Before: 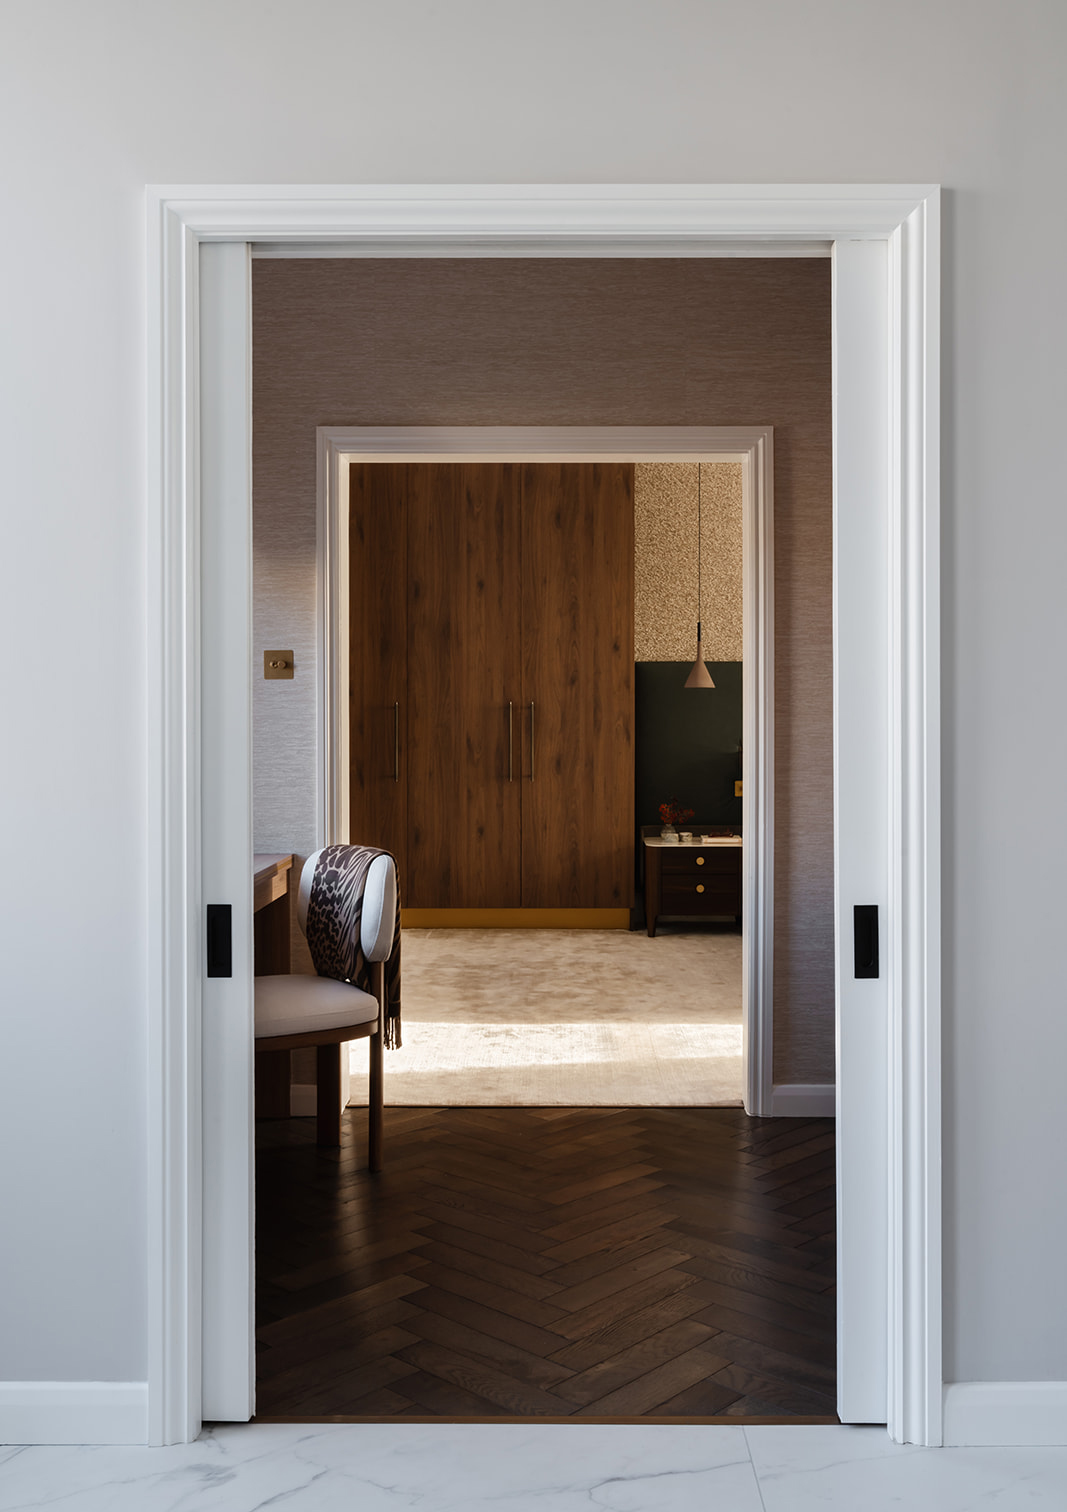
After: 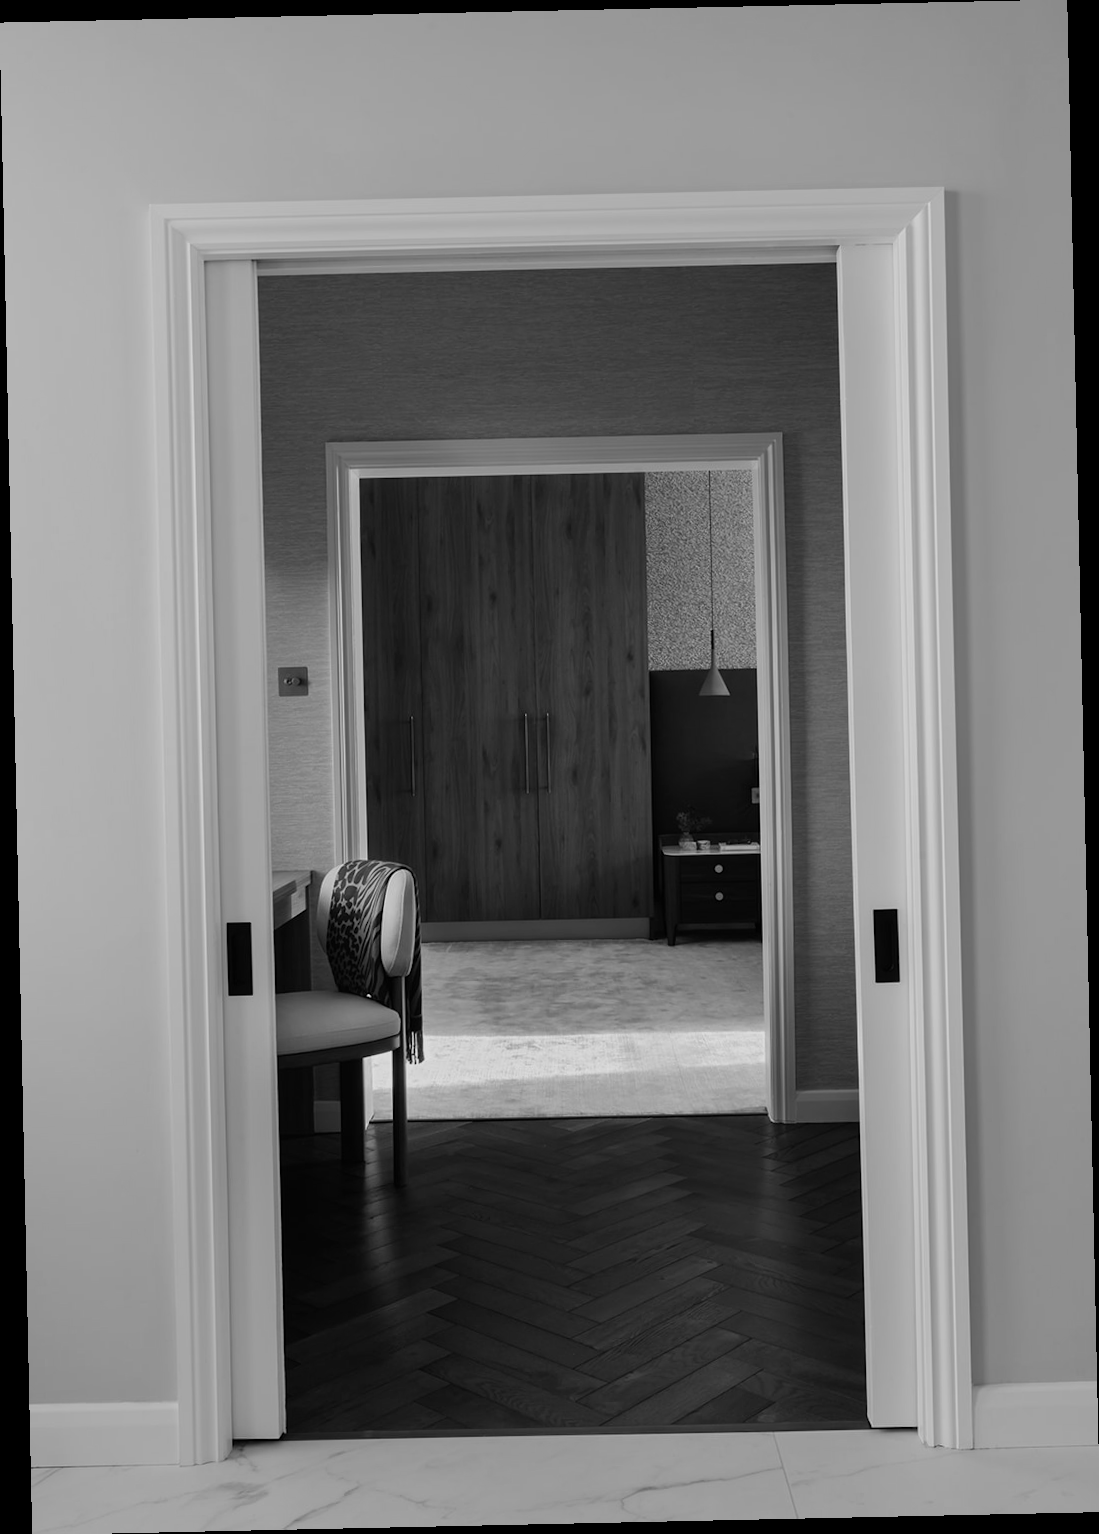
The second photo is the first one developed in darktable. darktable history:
rotate and perspective: rotation -1.24°, automatic cropping off
velvia: strength 10%
monochrome: on, module defaults
exposure: exposure -0.462 EV, compensate highlight preservation false
